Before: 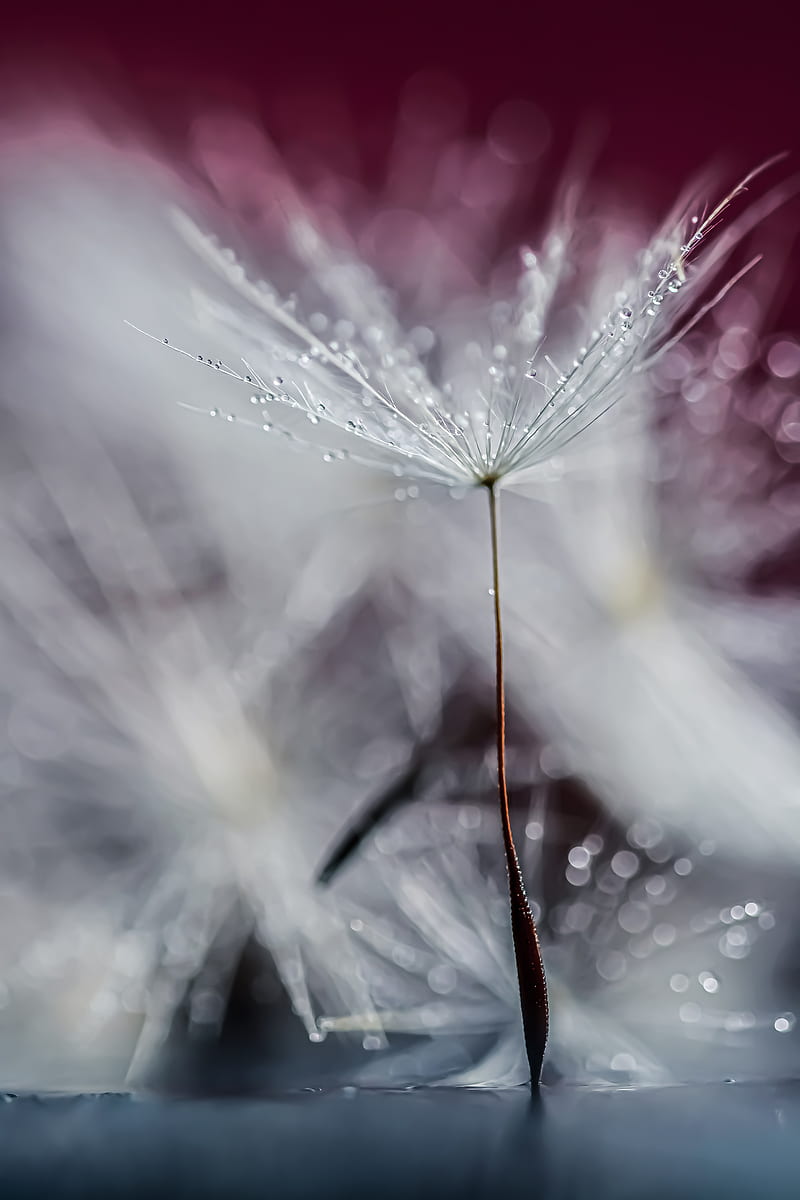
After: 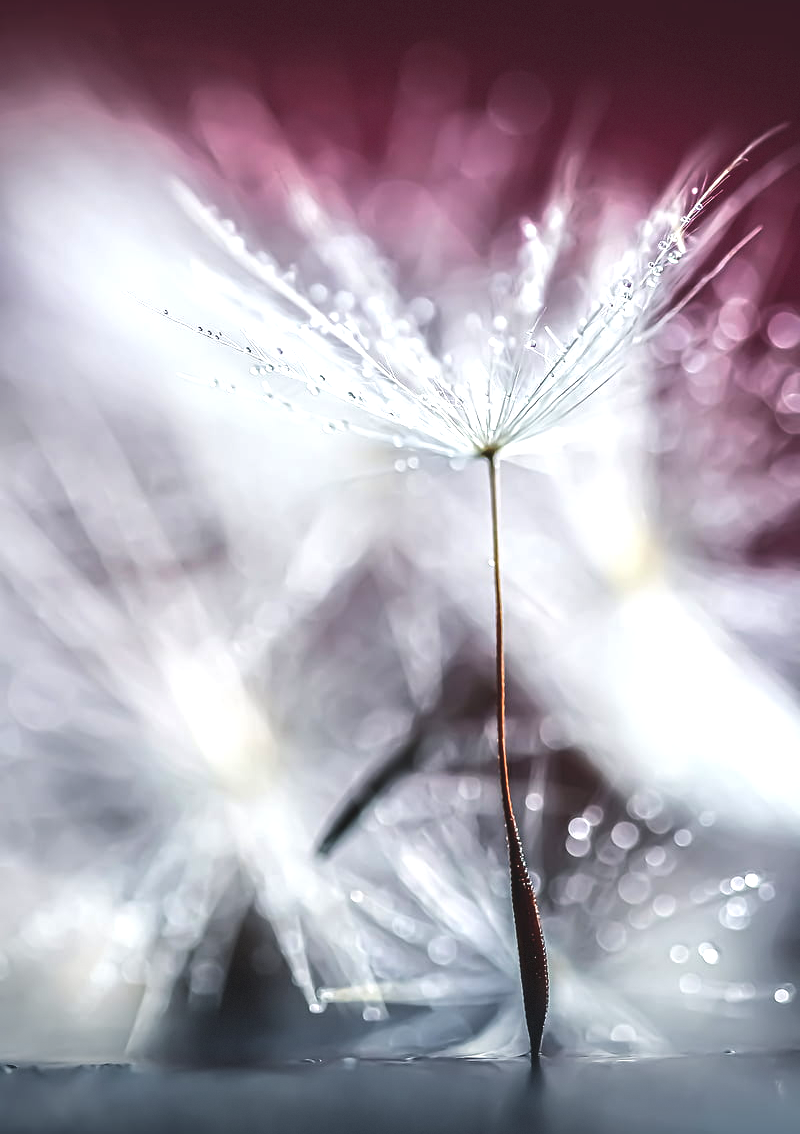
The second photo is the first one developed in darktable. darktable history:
crop and rotate: top 2.479%, bottom 3.018%
exposure: black level correction -0.005, exposure 1.002 EV, compensate highlight preservation false
vignetting: fall-off start 100%, brightness -0.406, saturation -0.3, width/height ratio 1.324, dithering 8-bit output, unbound false
